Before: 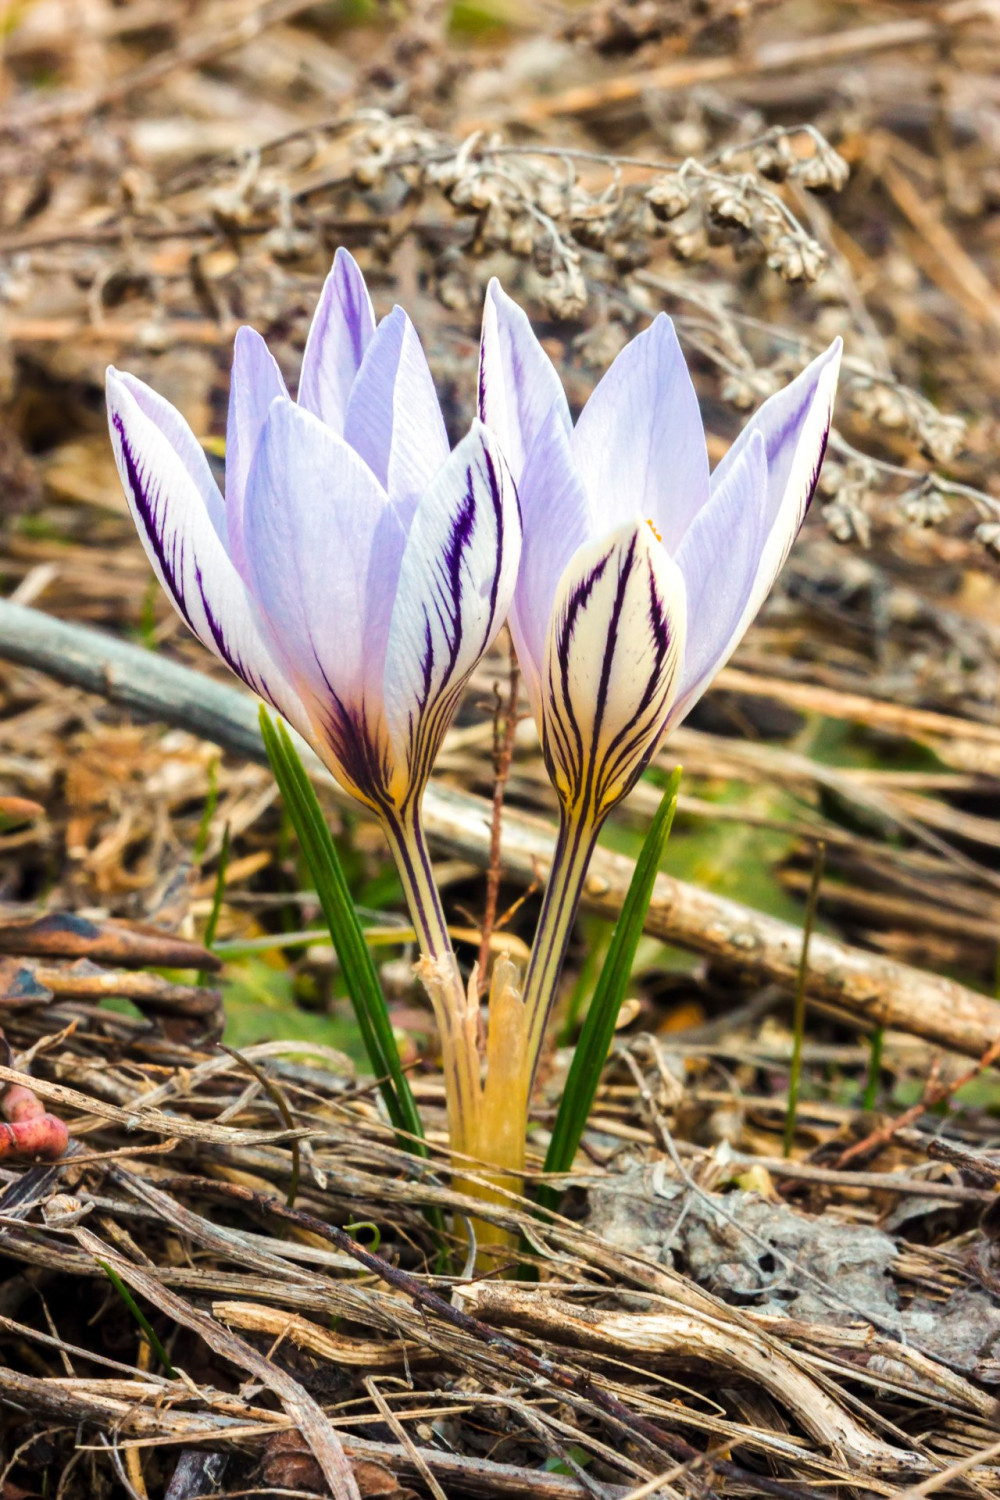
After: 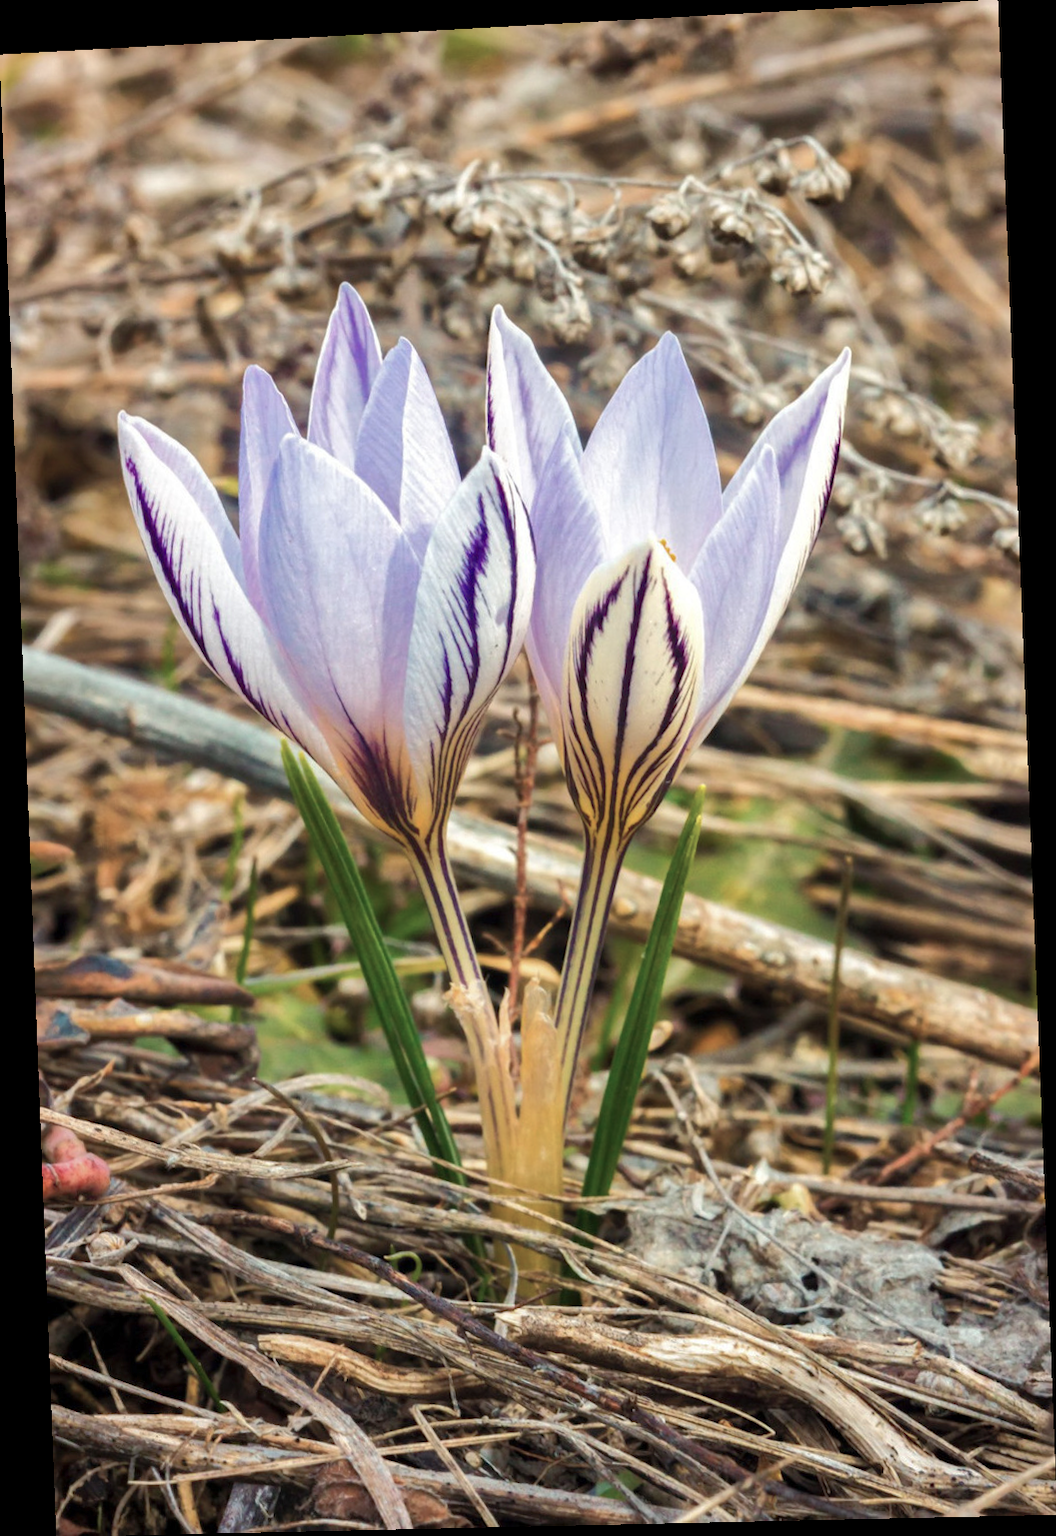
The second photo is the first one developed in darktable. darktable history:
shadows and highlights: on, module defaults
rotate and perspective: rotation -2.22°, lens shift (horizontal) -0.022, automatic cropping off
color balance: input saturation 80.07%
